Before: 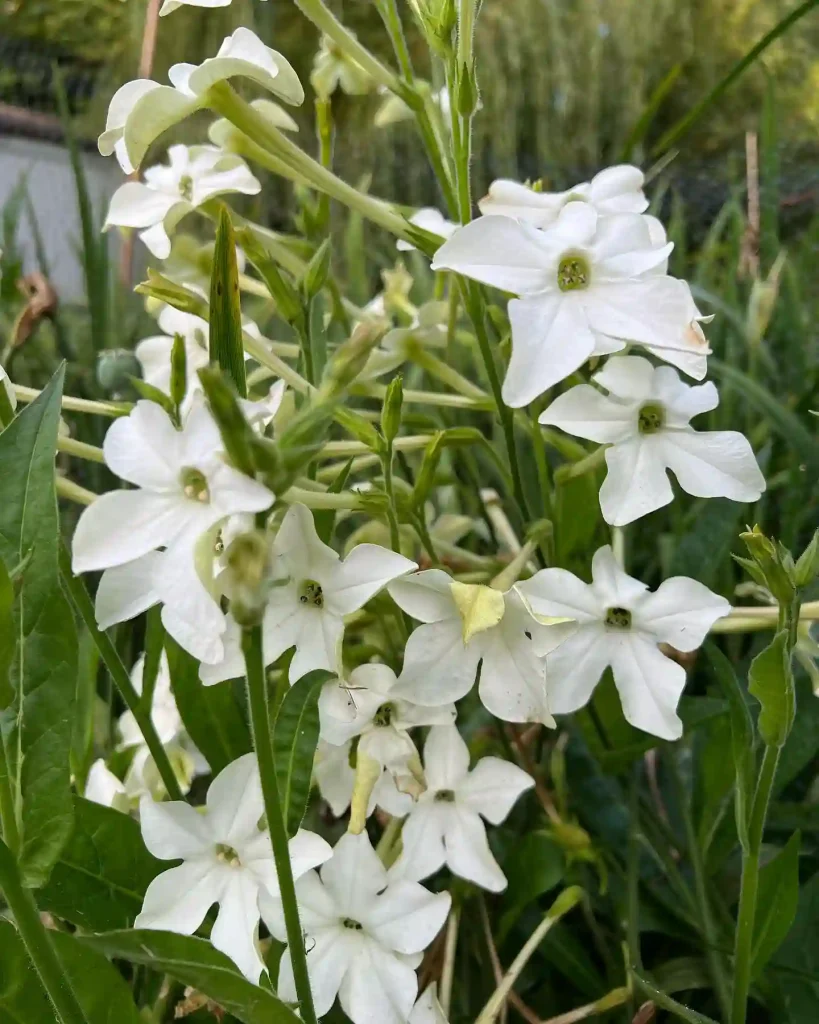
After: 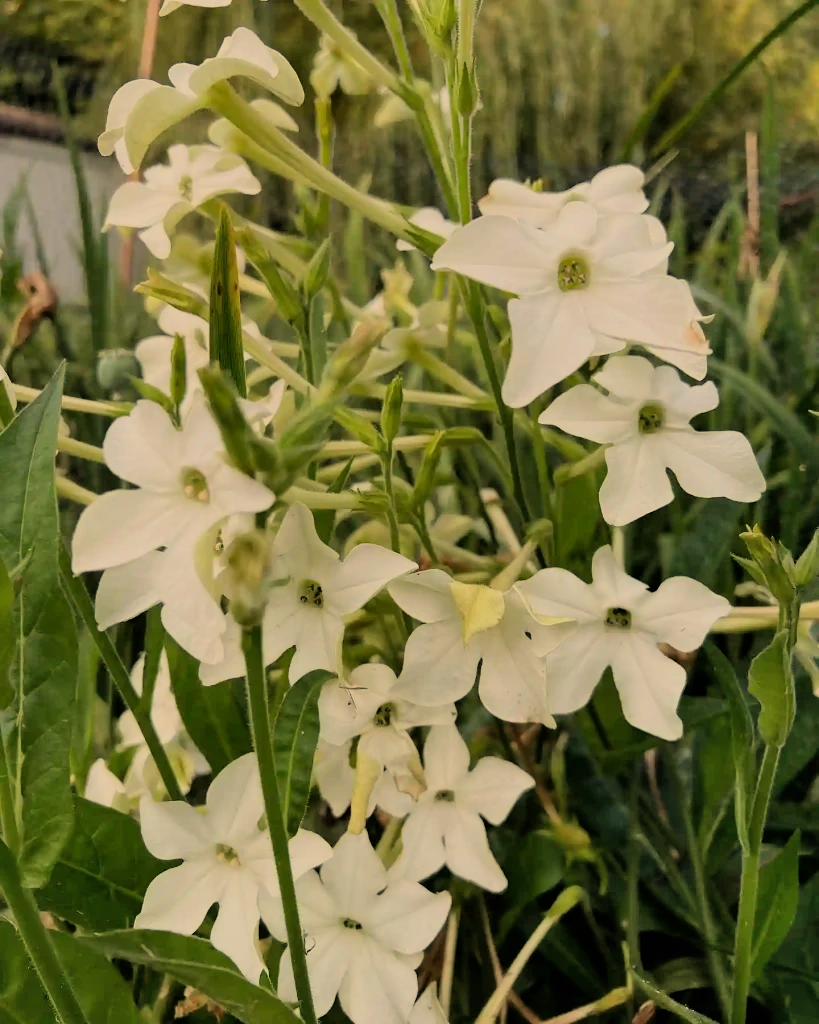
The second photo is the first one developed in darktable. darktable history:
filmic rgb: black relative exposure -7.15 EV, white relative exposure 5.36 EV, hardness 3.02, color science v6 (2022)
shadows and highlights: radius 108.52, shadows 44.07, highlights -67.8, low approximation 0.01, soften with gaussian
white balance: red 1.123, blue 0.83
